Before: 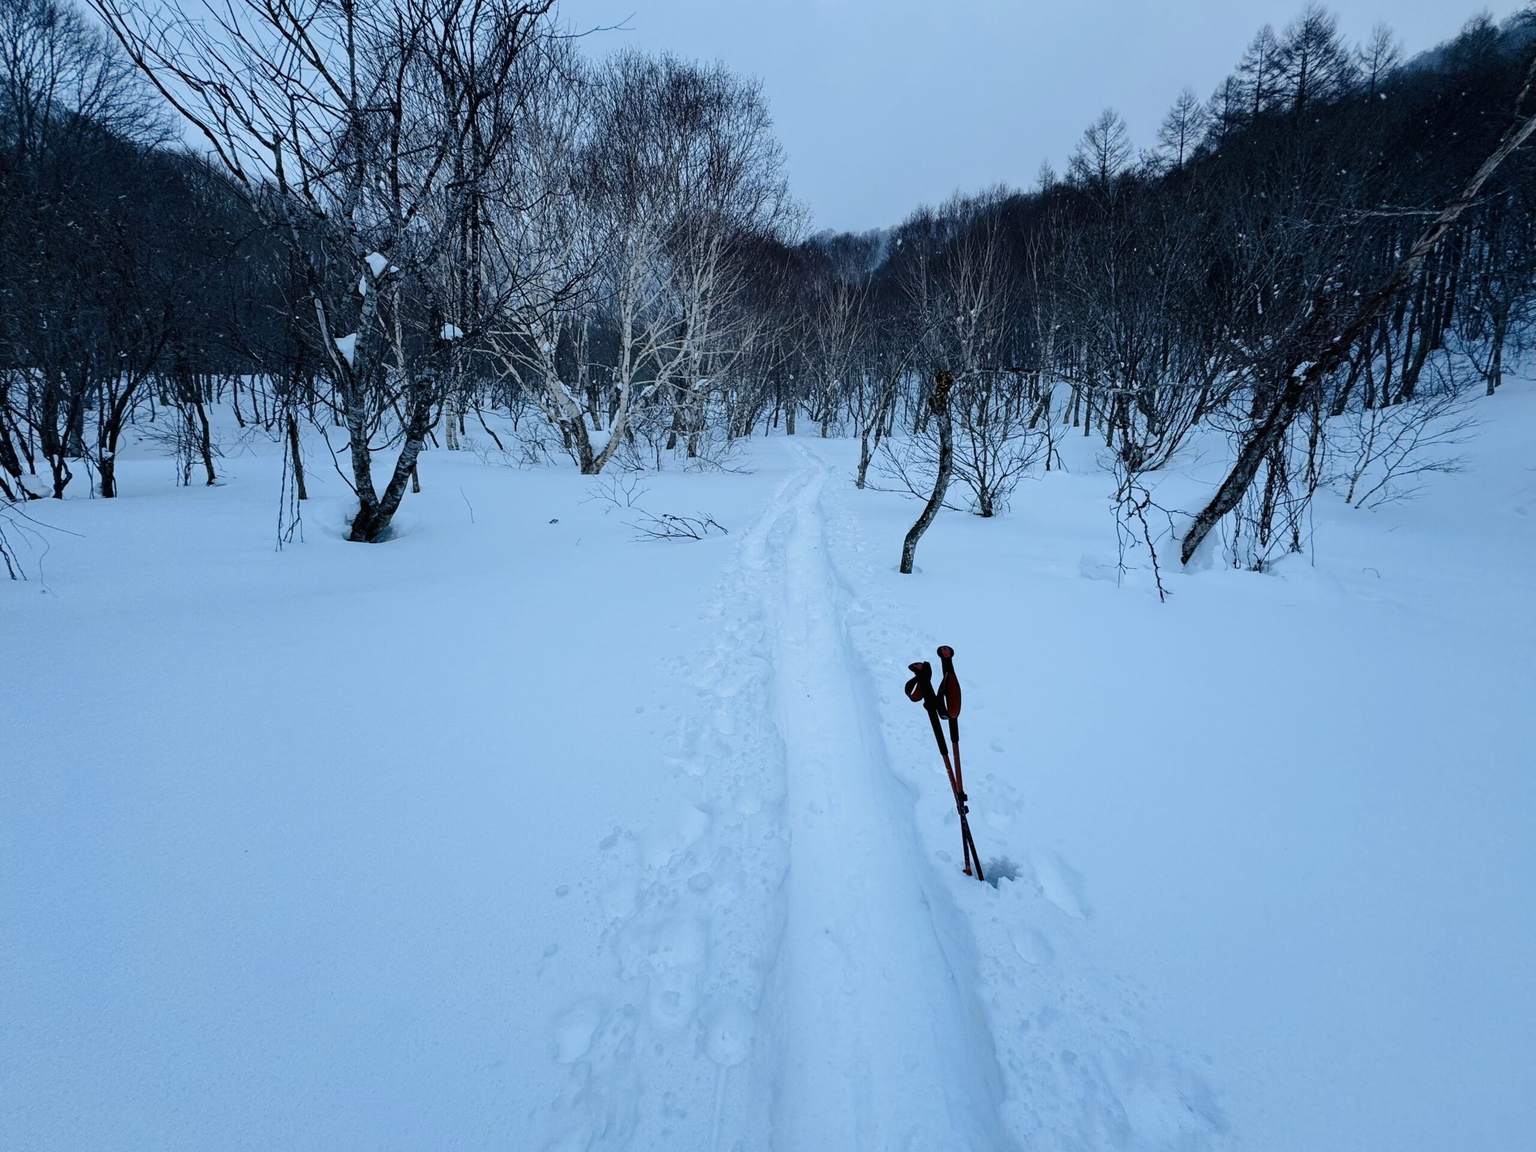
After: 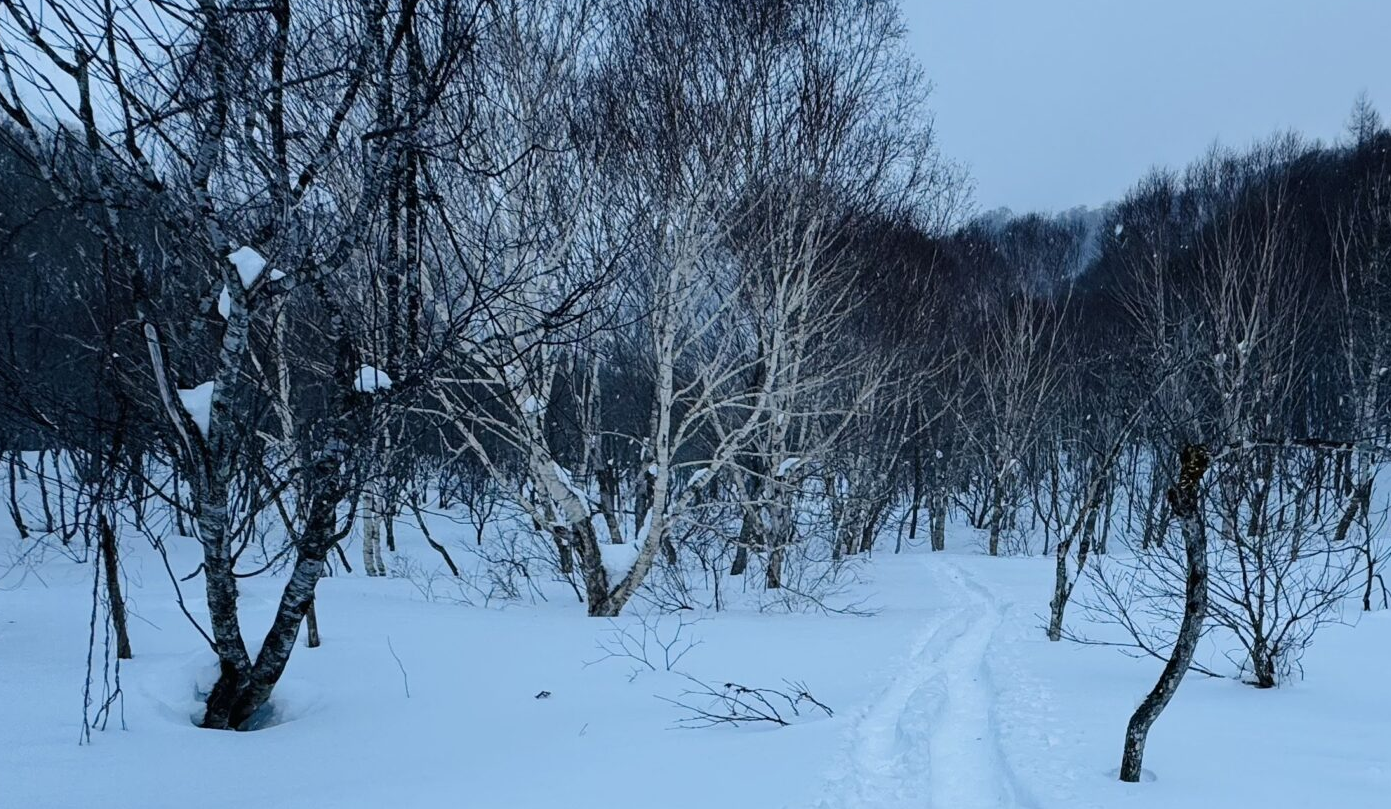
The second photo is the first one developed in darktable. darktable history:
crop: left 14.88%, top 9.095%, right 30.778%, bottom 48.764%
